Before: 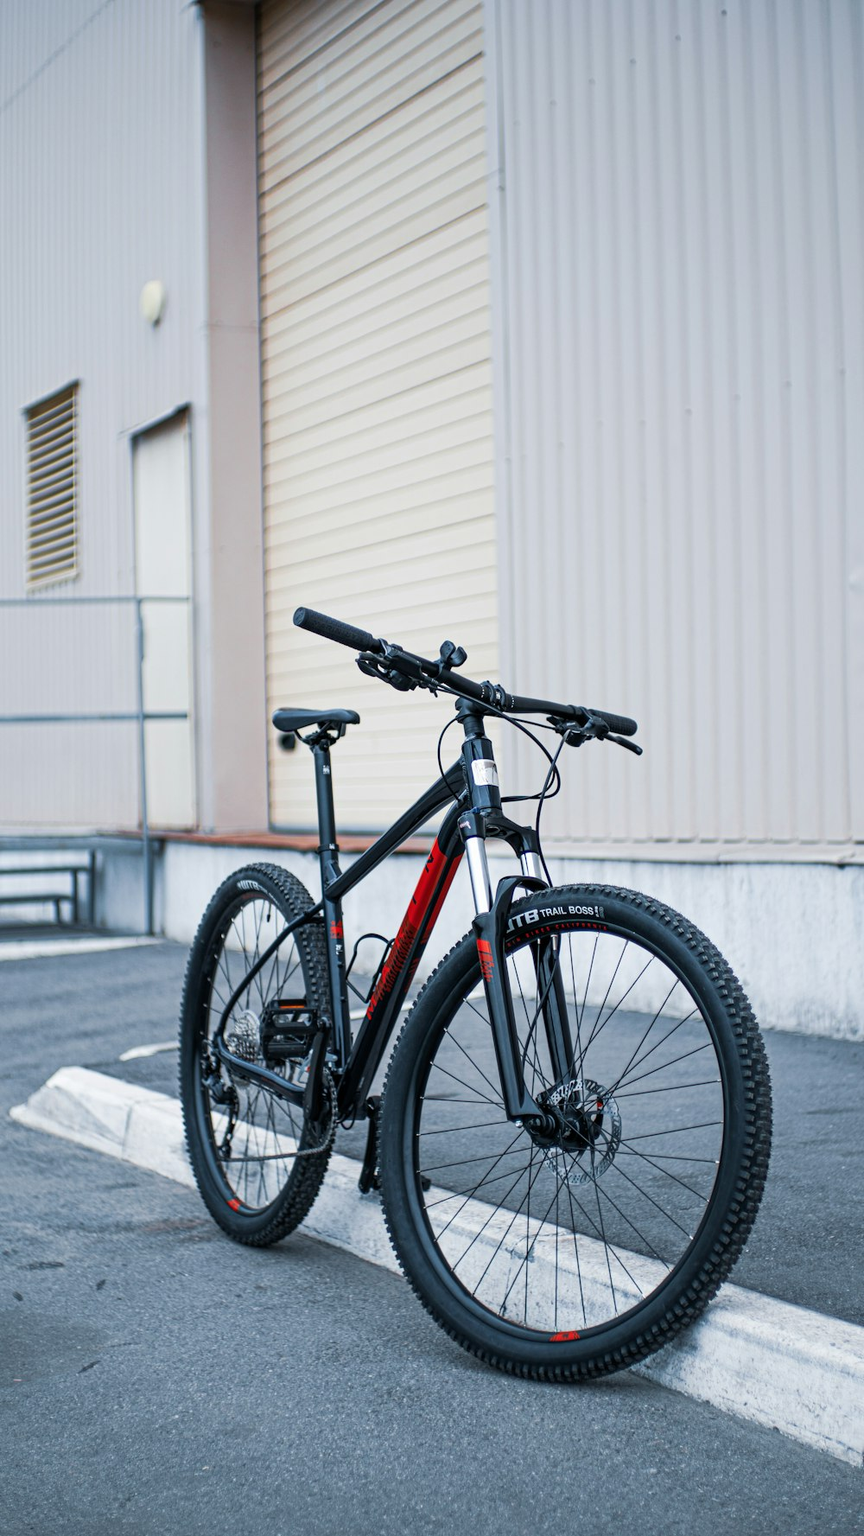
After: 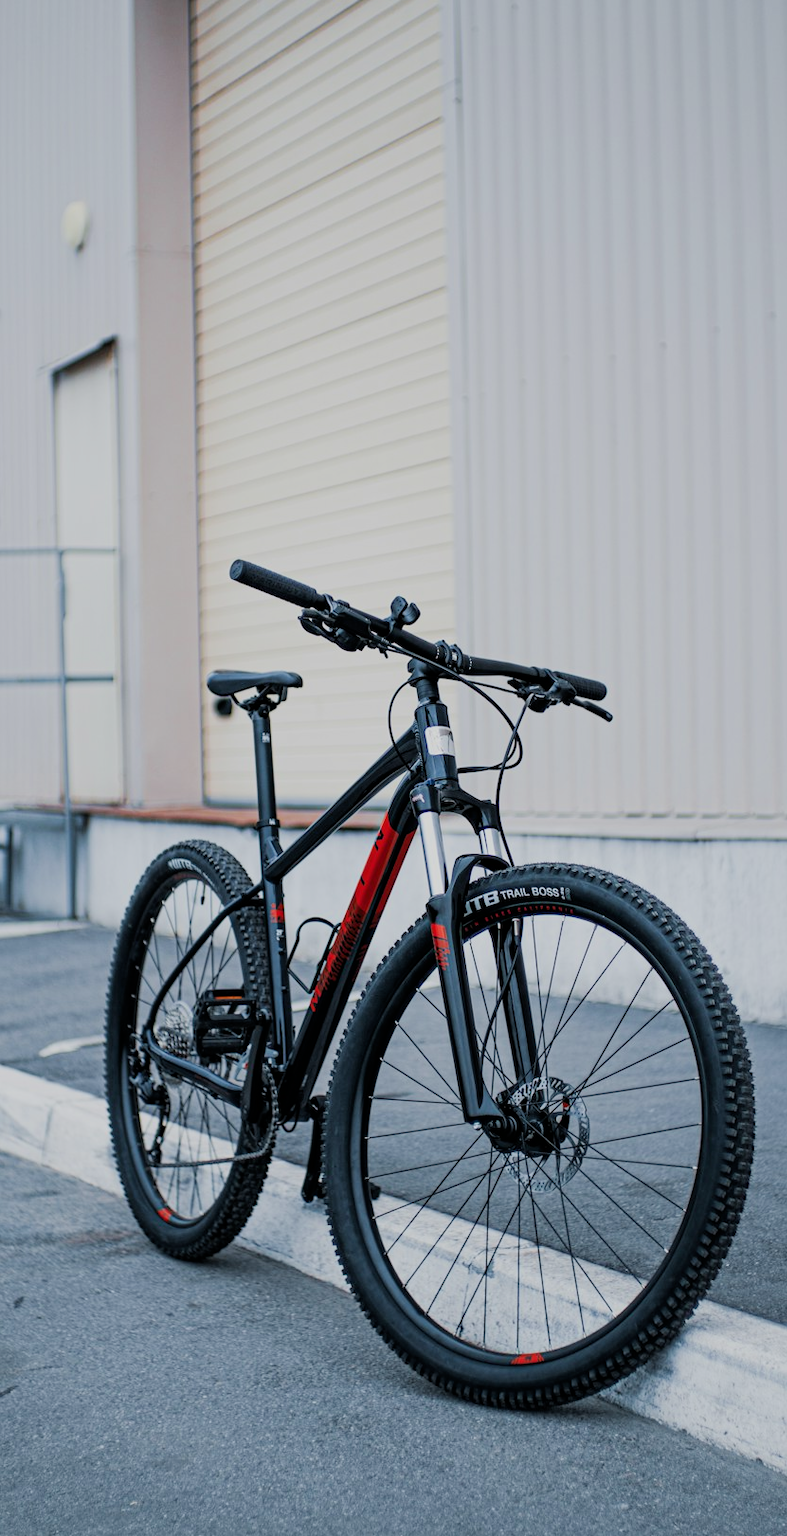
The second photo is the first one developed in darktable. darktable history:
filmic rgb: black relative exposure -7.65 EV, white relative exposure 4.56 EV, hardness 3.61
crop: left 9.798%, top 6.327%, right 7.046%, bottom 2.406%
